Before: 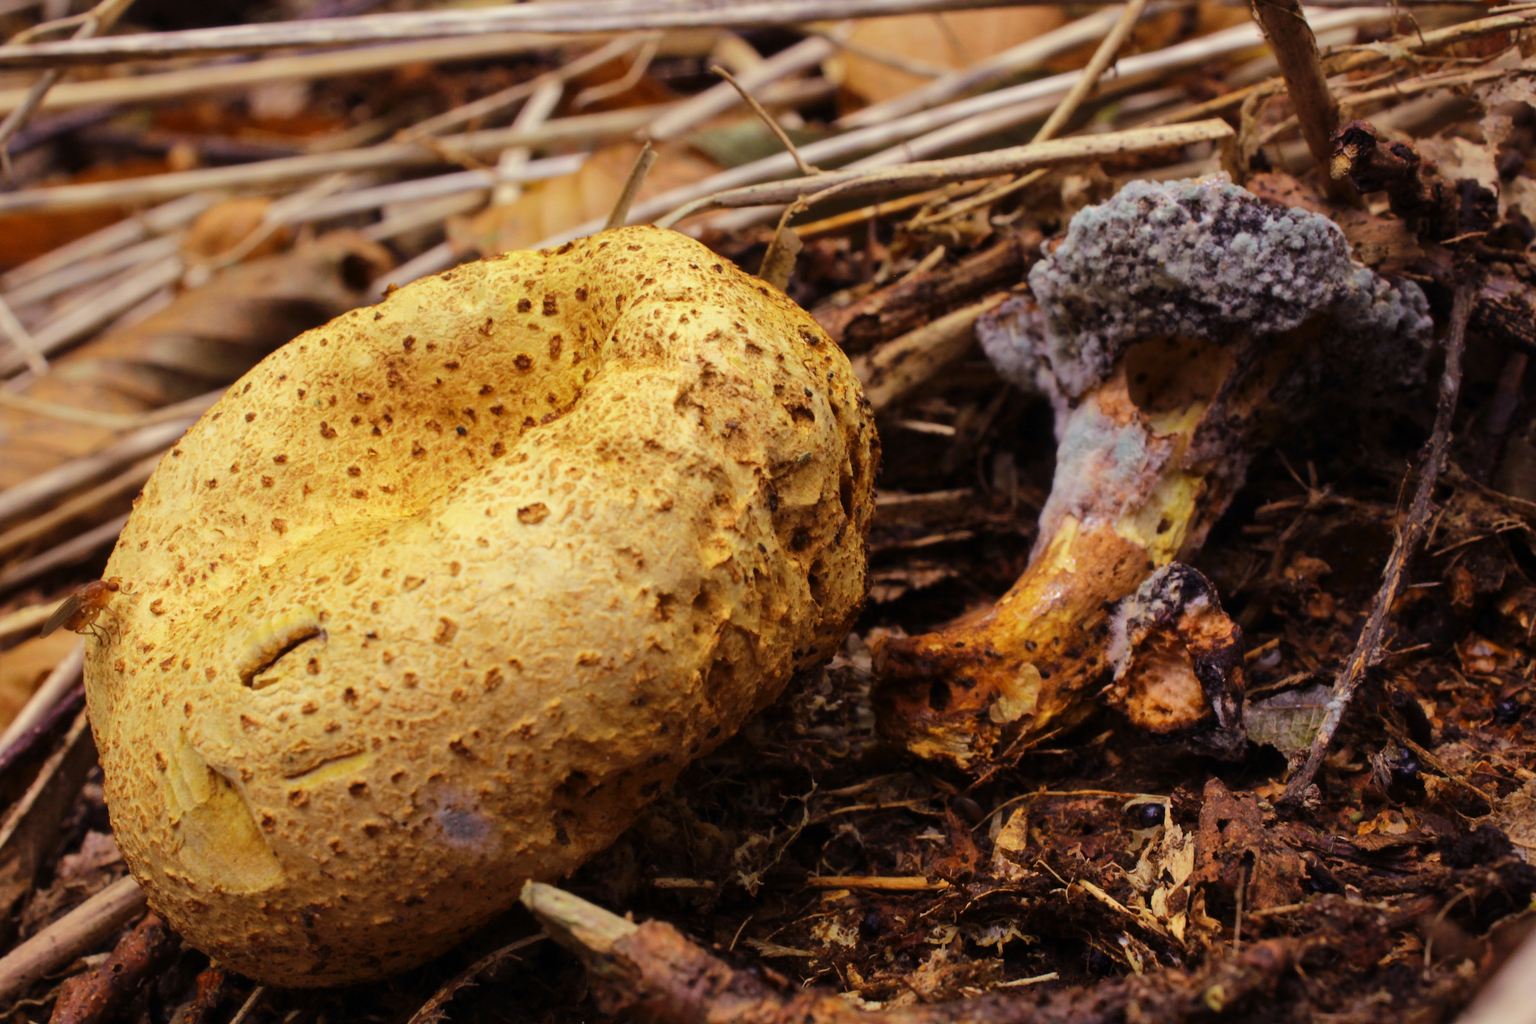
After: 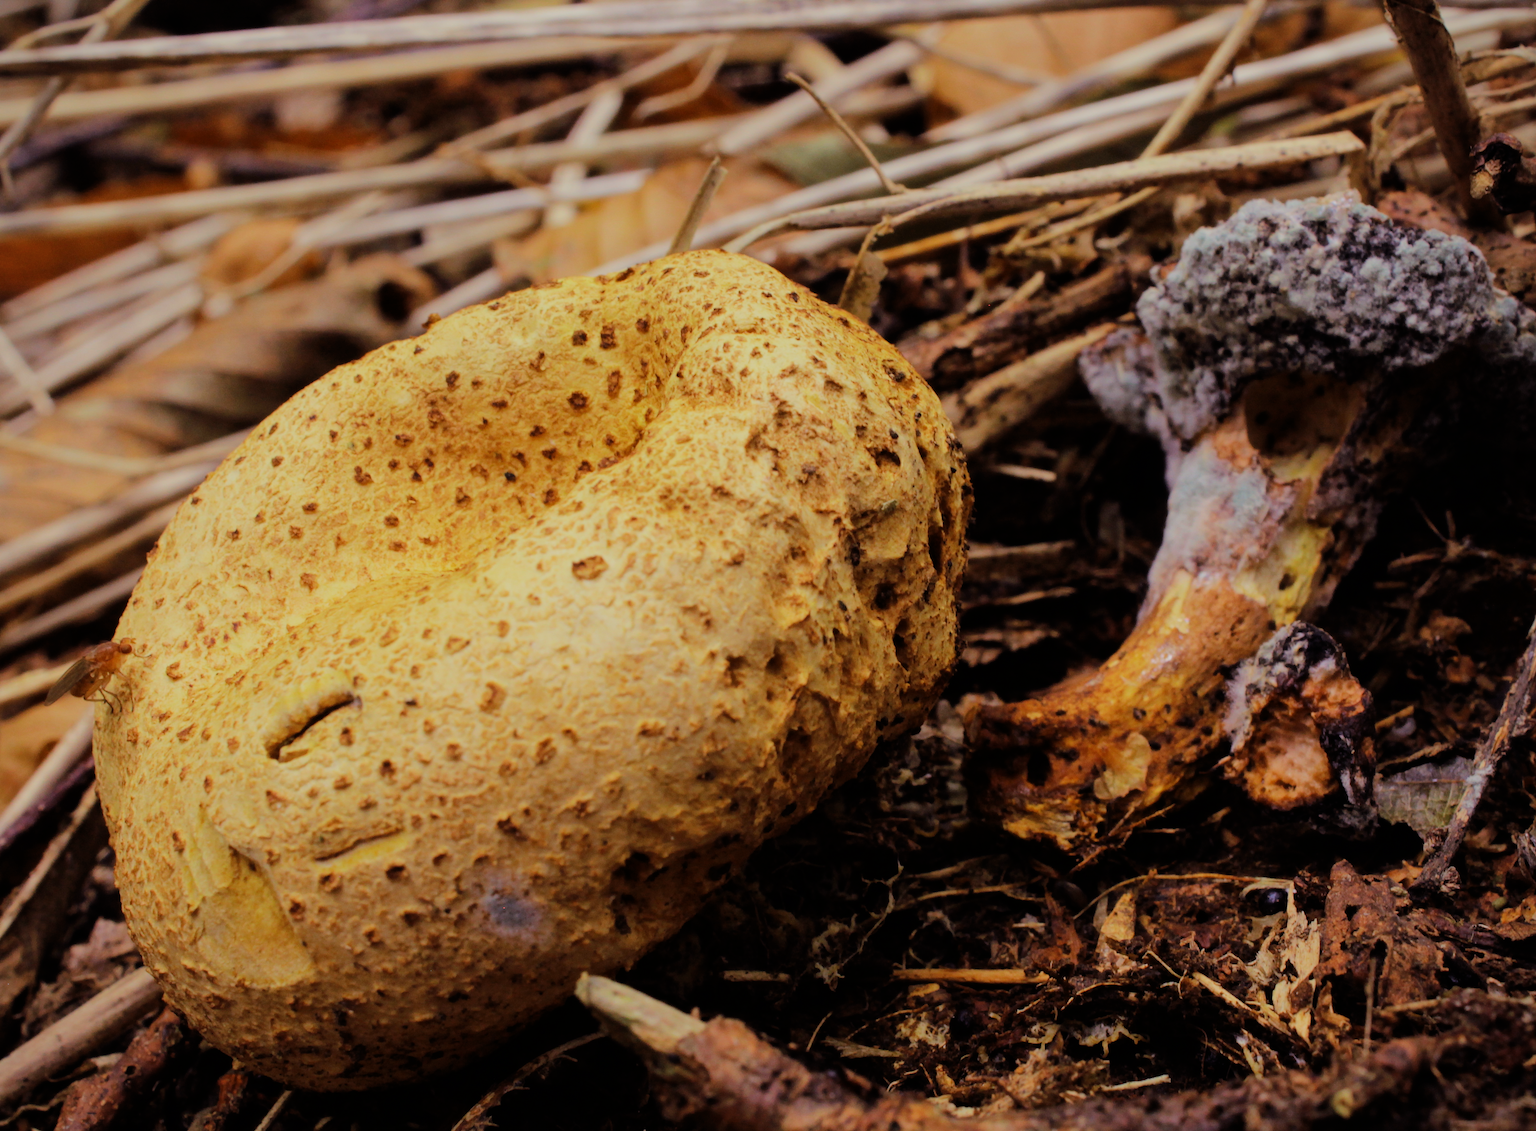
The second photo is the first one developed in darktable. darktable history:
filmic rgb: black relative exposure -7.65 EV, white relative exposure 4.56 EV, hardness 3.61
crop: right 9.495%, bottom 0.024%
vignetting: fall-off start 97.38%, fall-off radius 78.13%, brightness -0.436, saturation -0.188, width/height ratio 1.119
